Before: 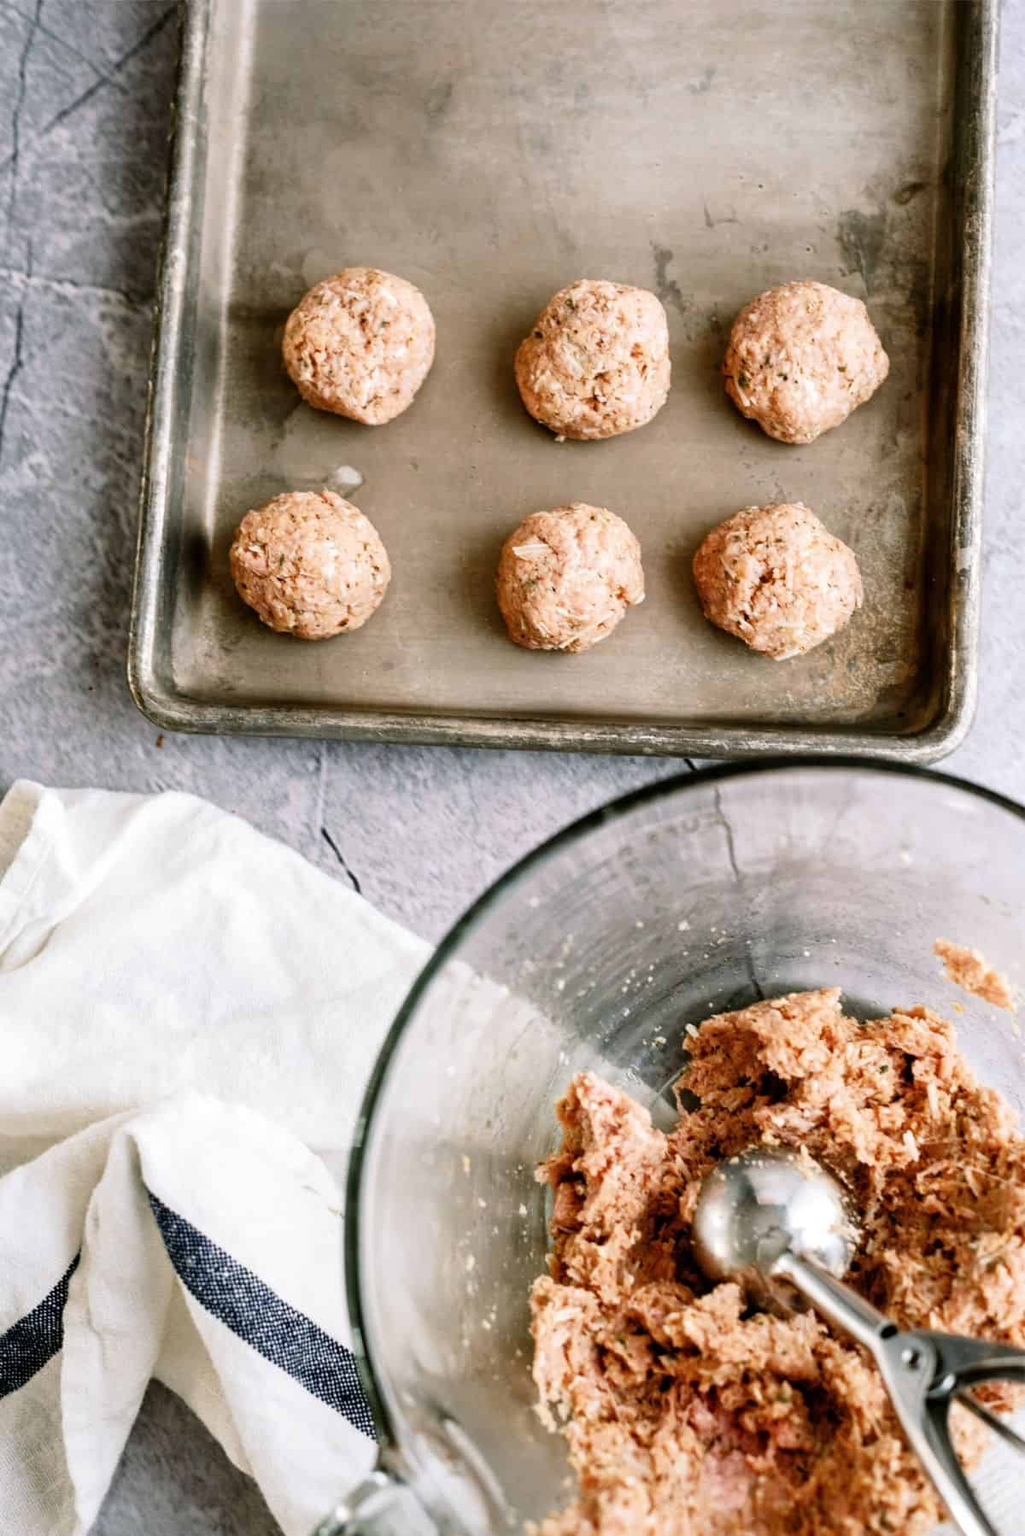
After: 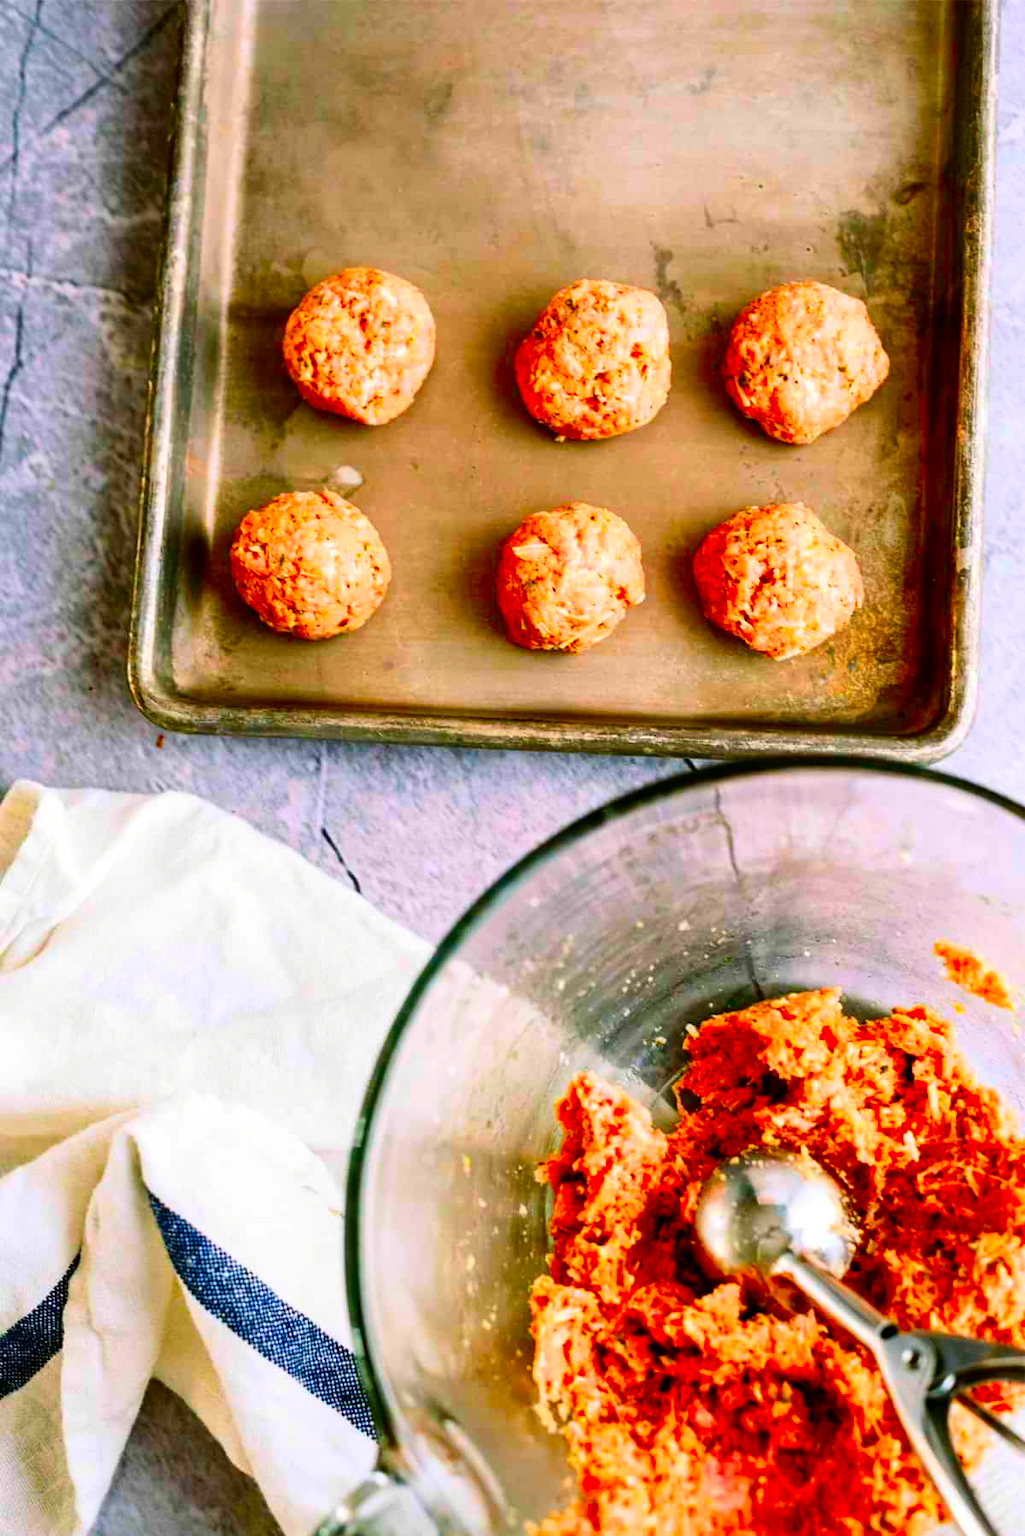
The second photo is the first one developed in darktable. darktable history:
color correction: highlights b* 0.044, saturation 3
tone equalizer: edges refinement/feathering 500, mask exposure compensation -1.57 EV, preserve details no
contrast brightness saturation: contrast 0.141
